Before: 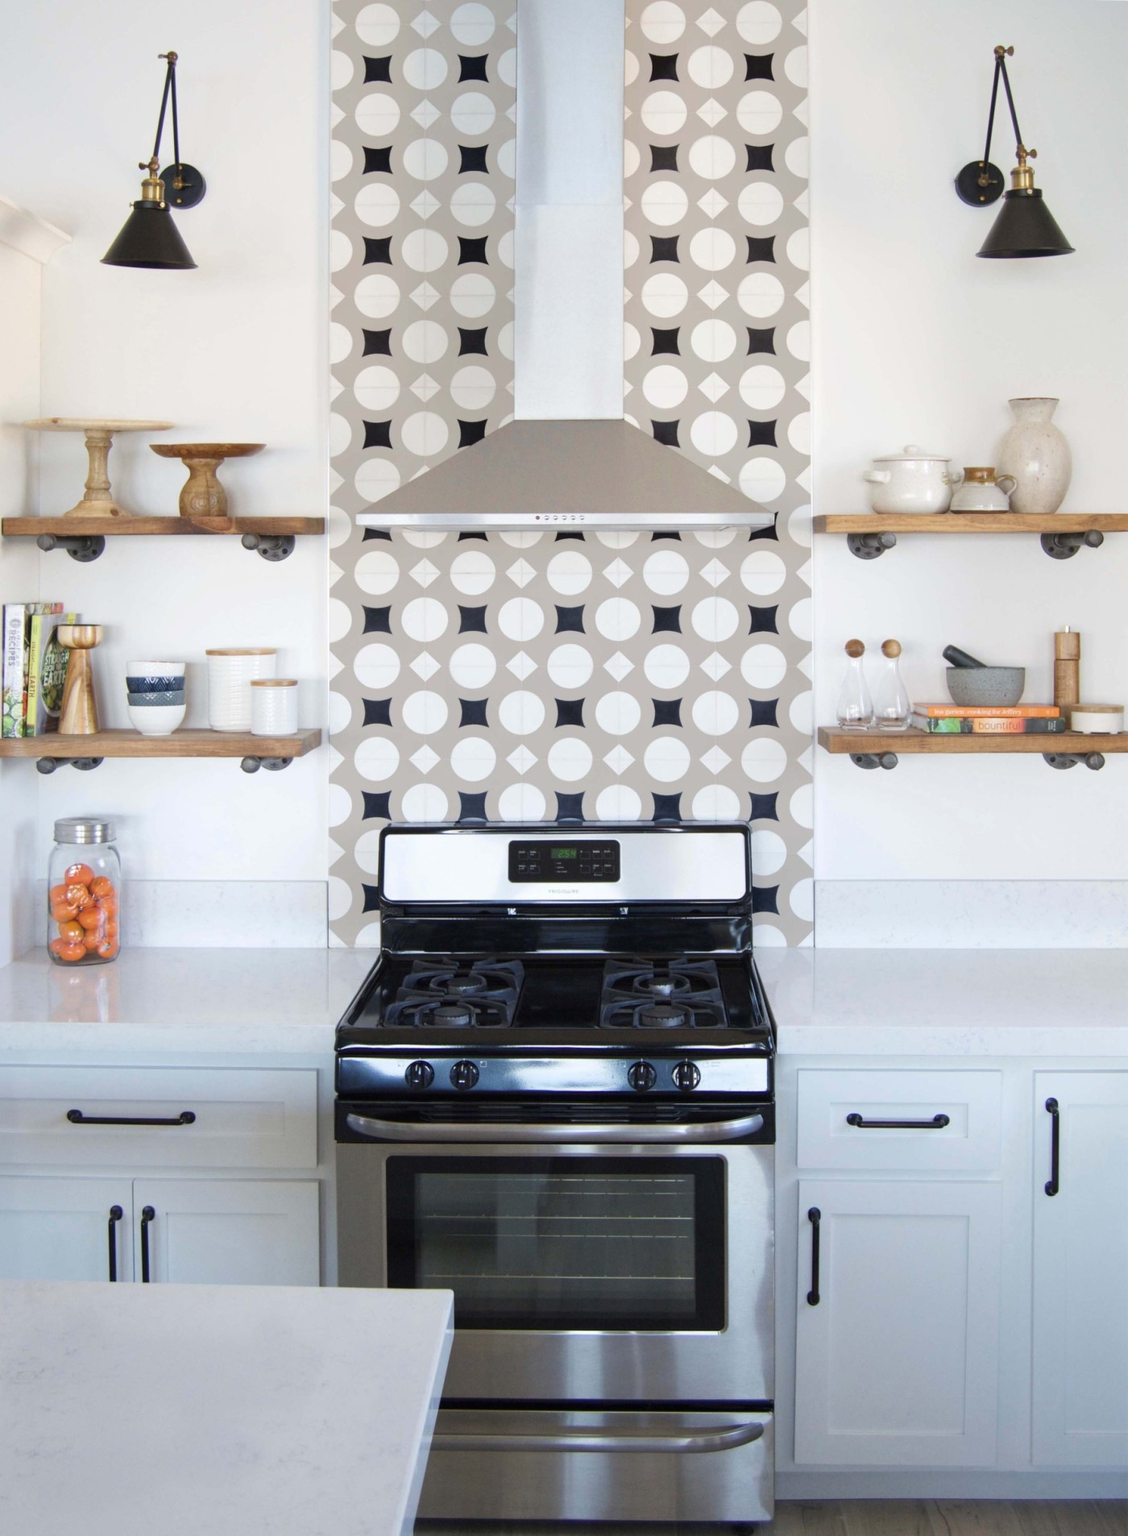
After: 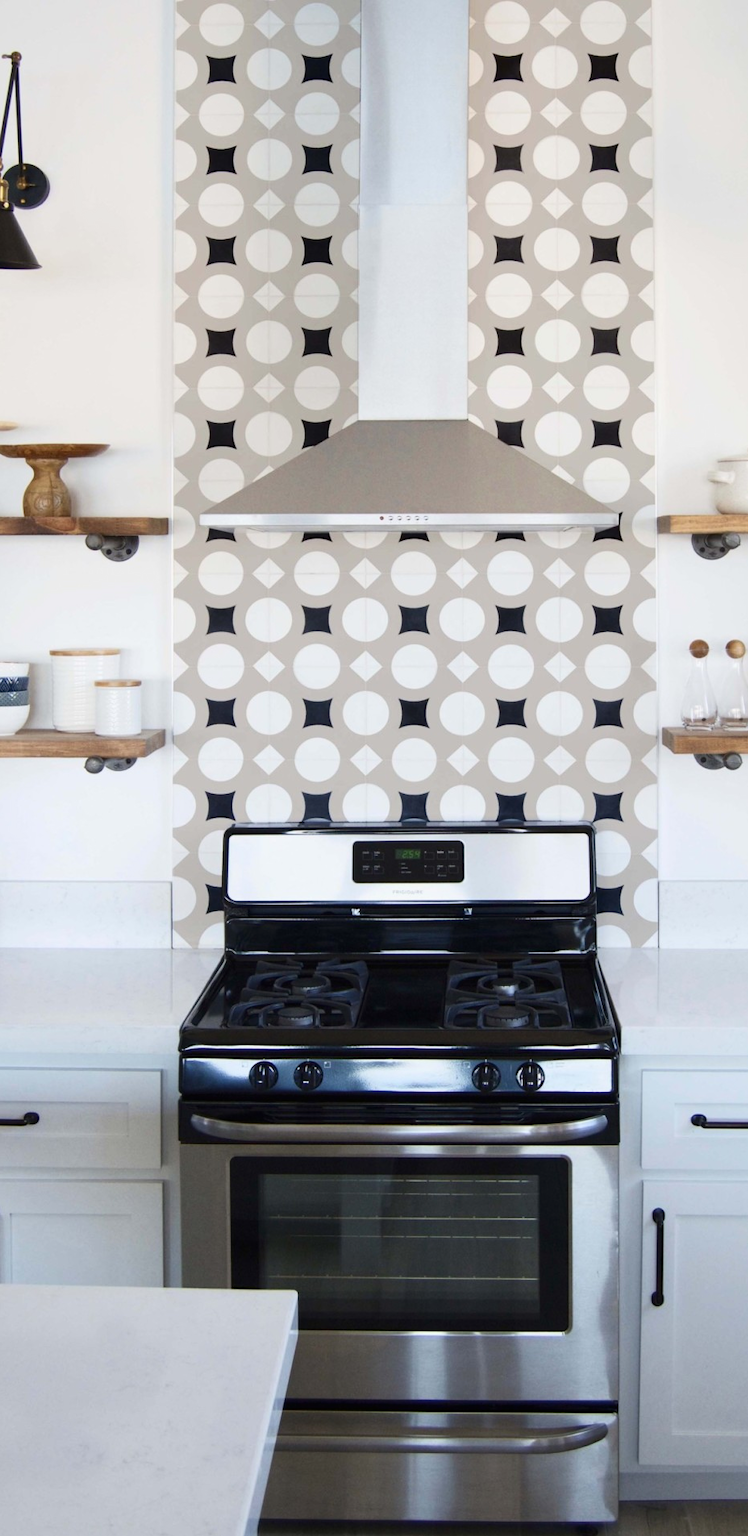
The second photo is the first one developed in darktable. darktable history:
tone curve: curves: ch0 [(0.016, 0.011) (0.204, 0.146) (0.515, 0.476) (0.78, 0.795) (1, 0.981)], color space Lab, independent channels, preserve colors none
crop and rotate: left 13.906%, right 19.788%
